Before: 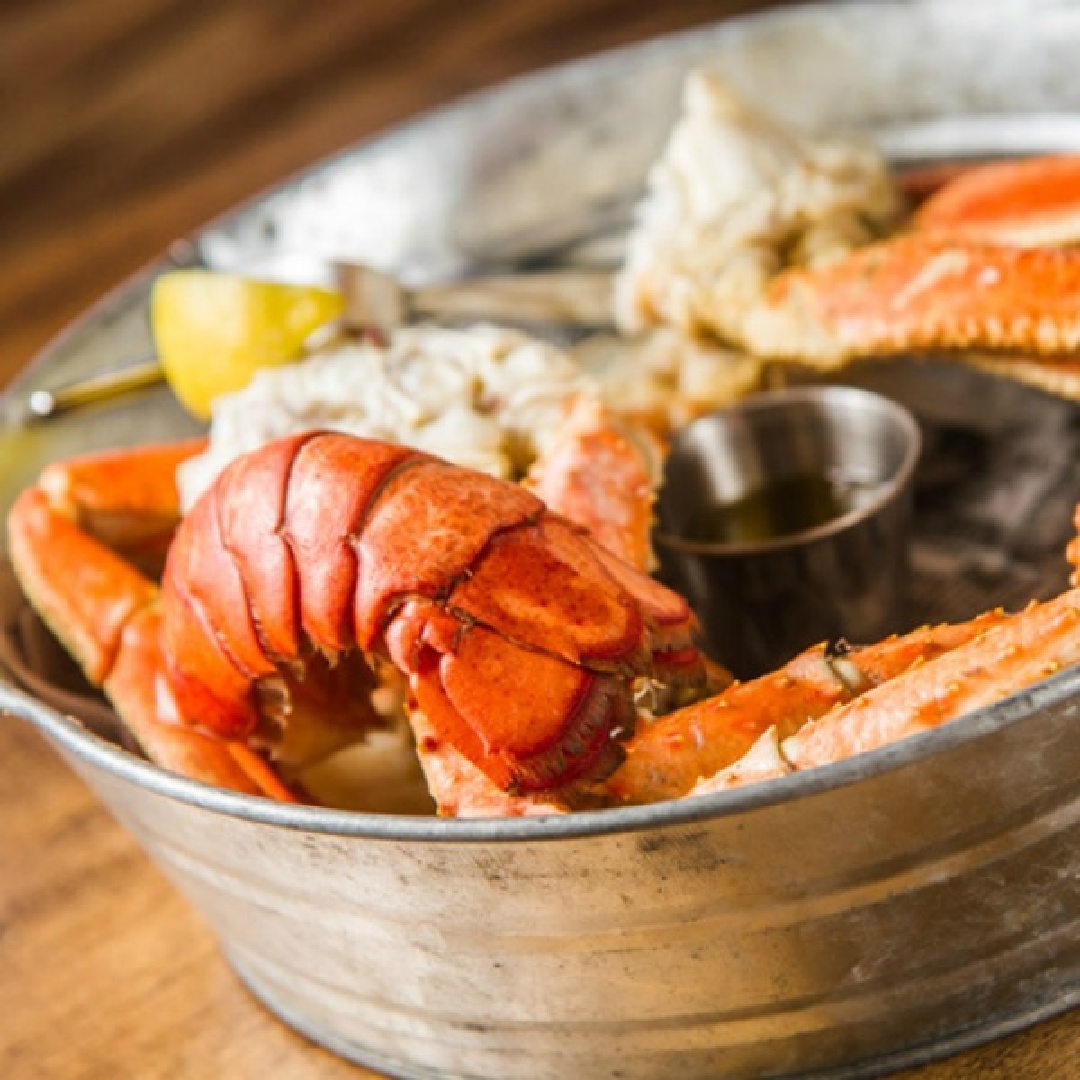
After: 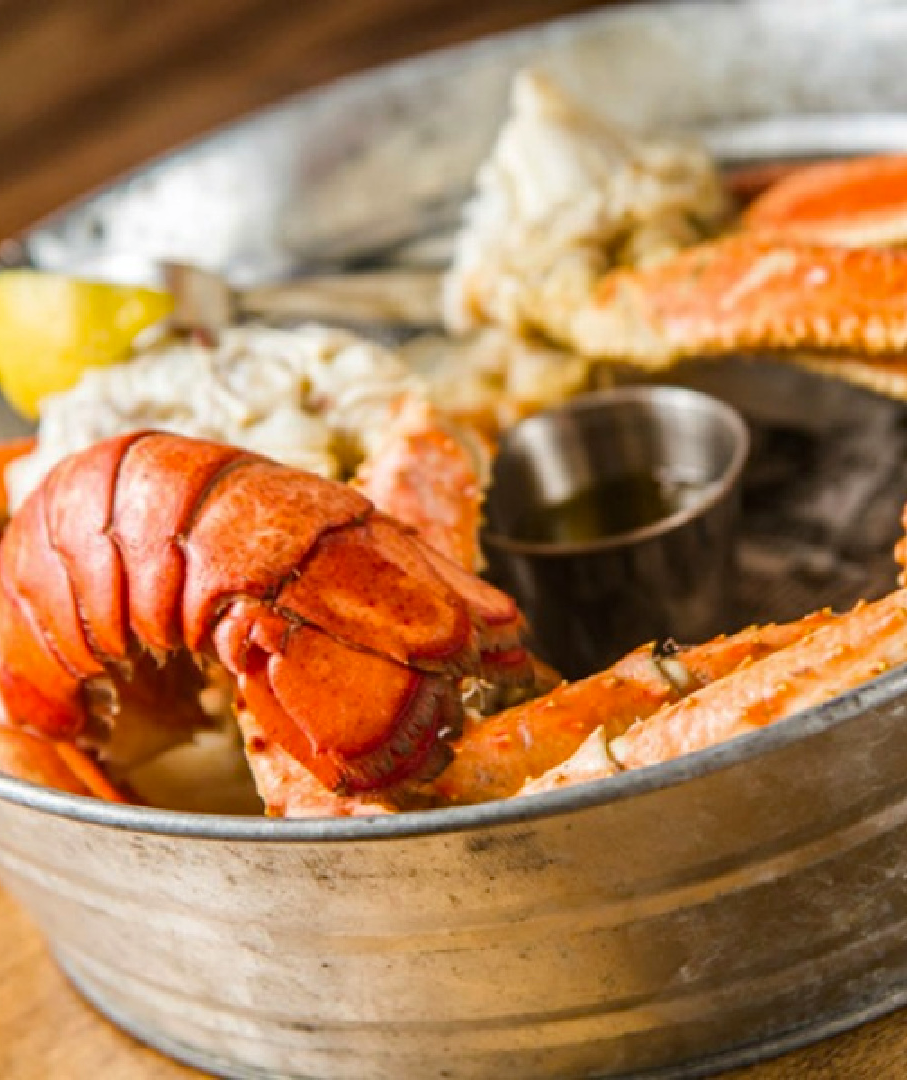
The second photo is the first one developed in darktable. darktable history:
crop: left 15.972%
haze removal: compatibility mode true, adaptive false
